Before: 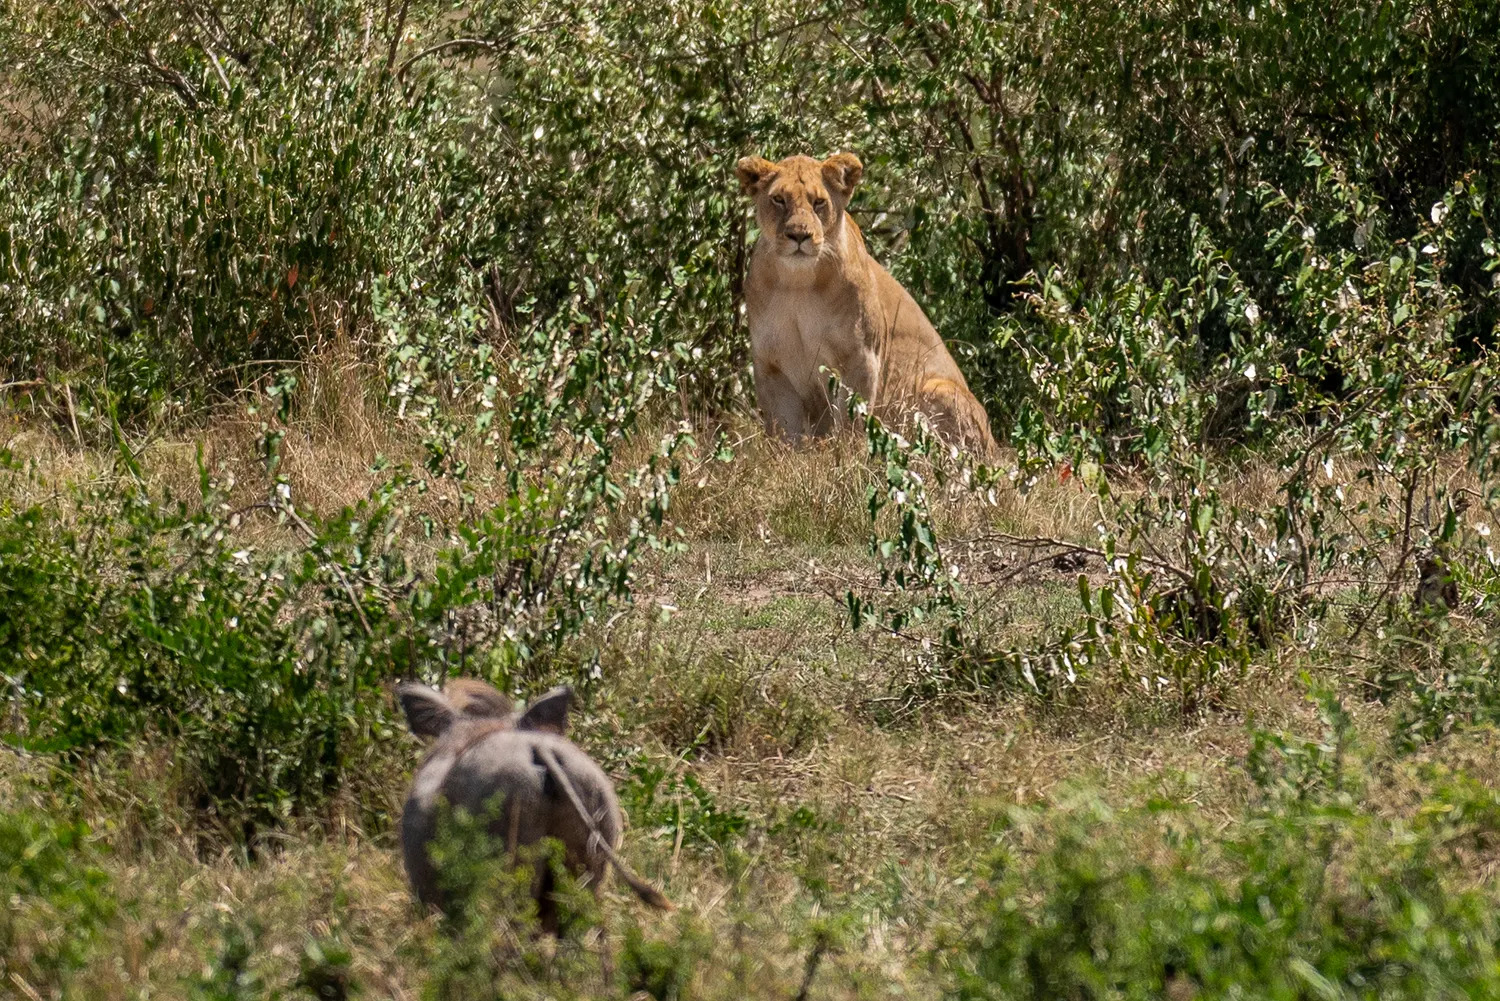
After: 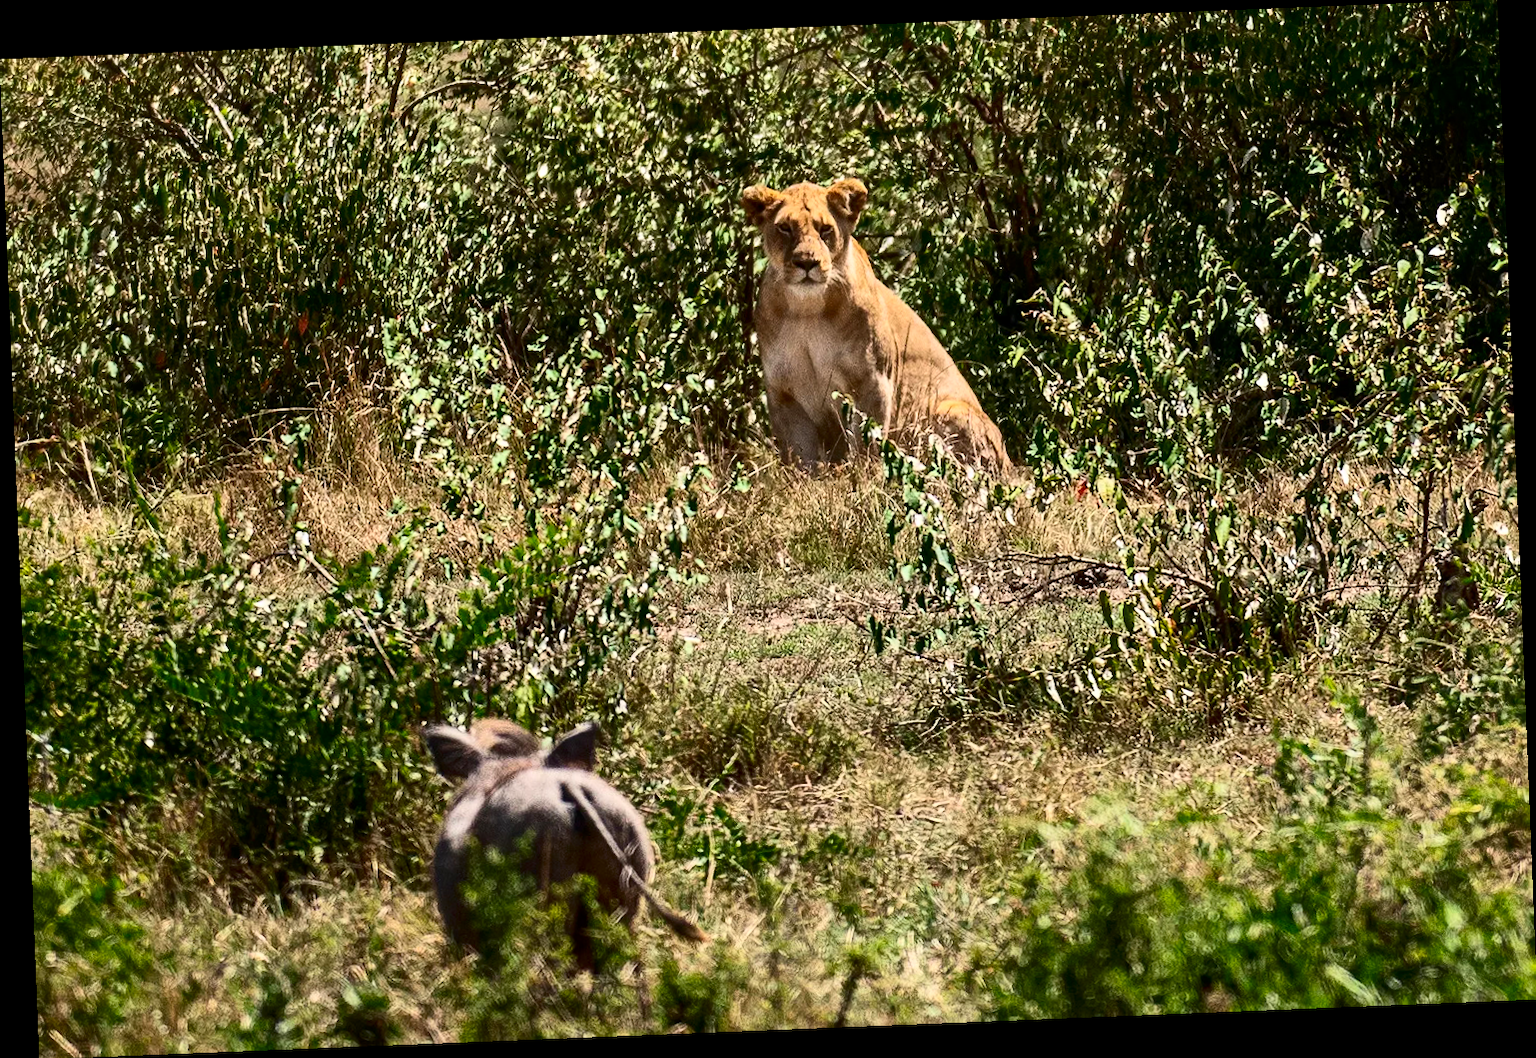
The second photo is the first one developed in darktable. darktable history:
contrast brightness saturation: contrast 0.4, brightness 0.05, saturation 0.25
white balance: emerald 1
rotate and perspective: rotation -2.29°, automatic cropping off
